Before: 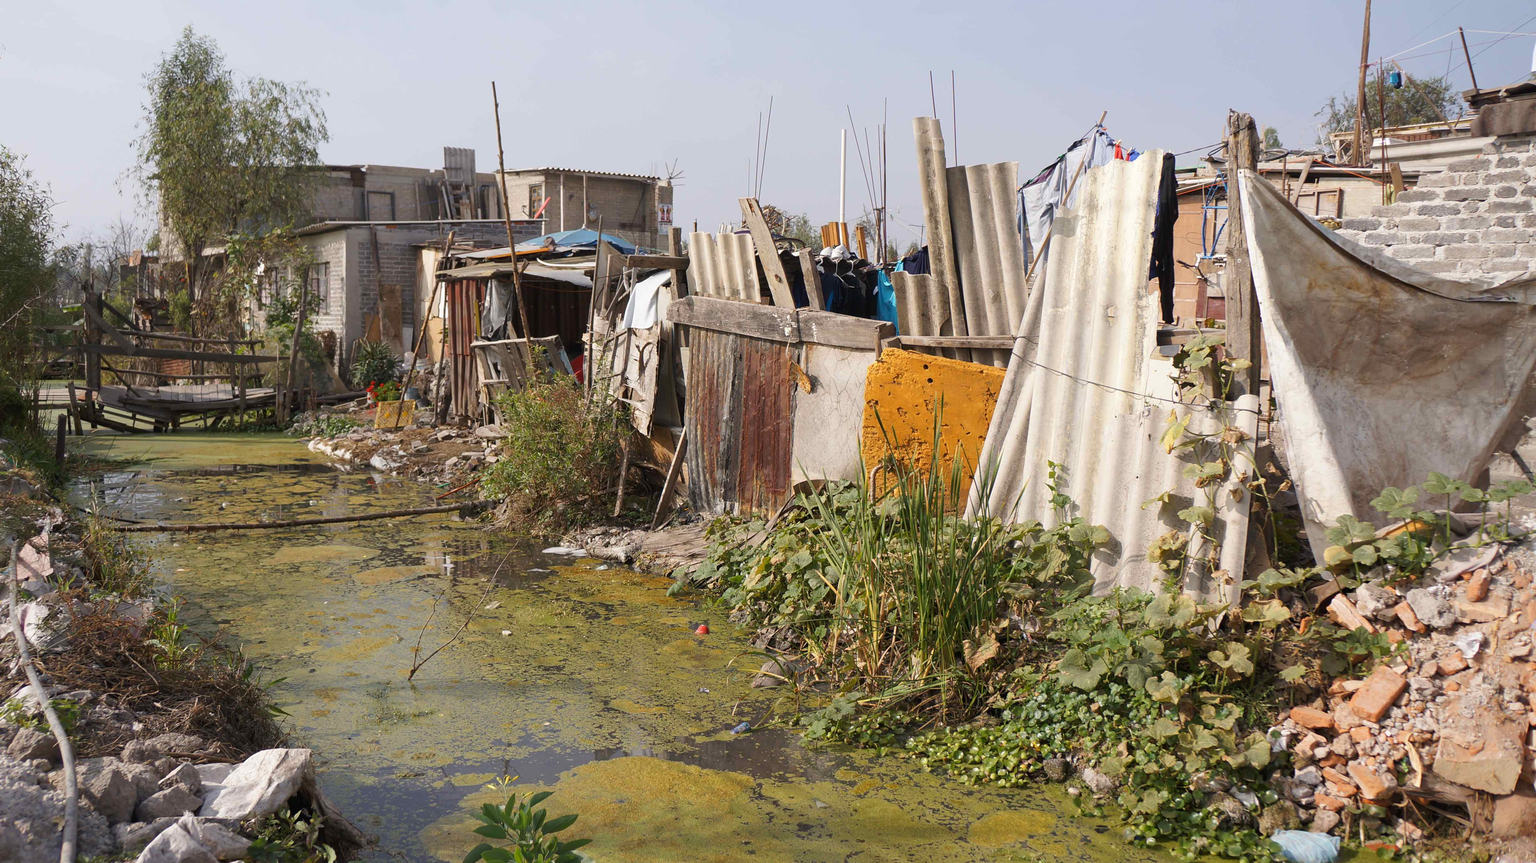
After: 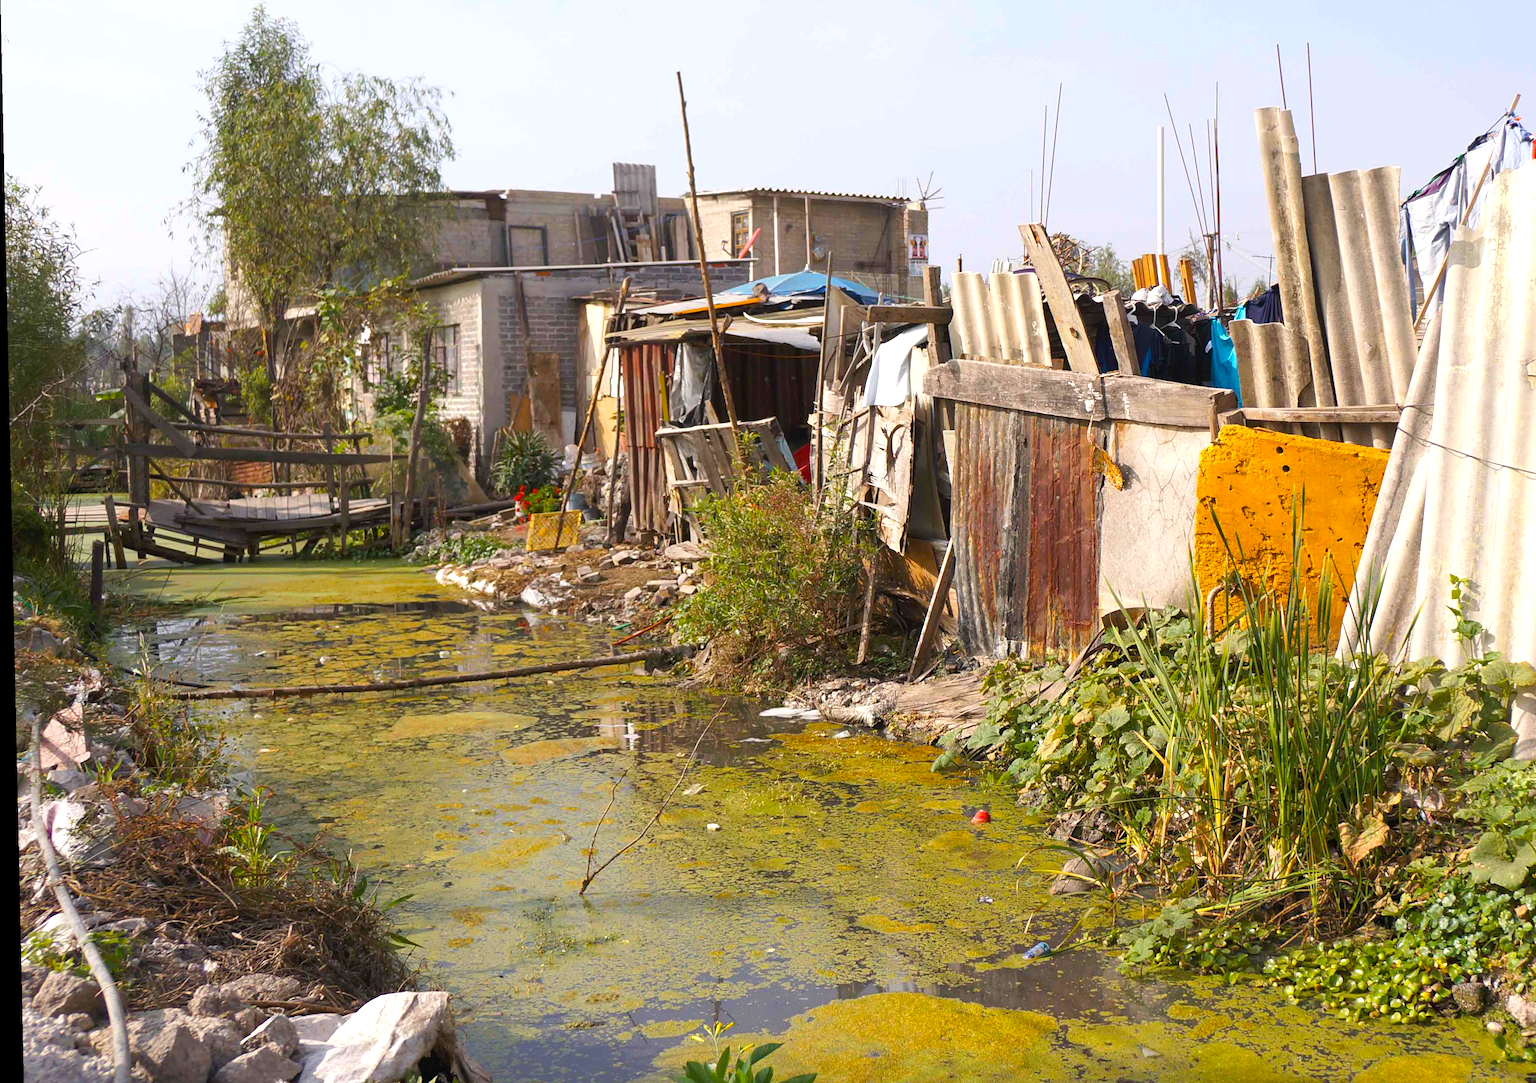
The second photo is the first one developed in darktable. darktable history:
exposure: exposure 0.507 EV, compensate highlight preservation false
crop: top 5.803%, right 27.864%, bottom 5.804%
rotate and perspective: rotation -1.24°, automatic cropping off
color balance rgb: perceptual saturation grading › global saturation 25%, global vibrance 20%
